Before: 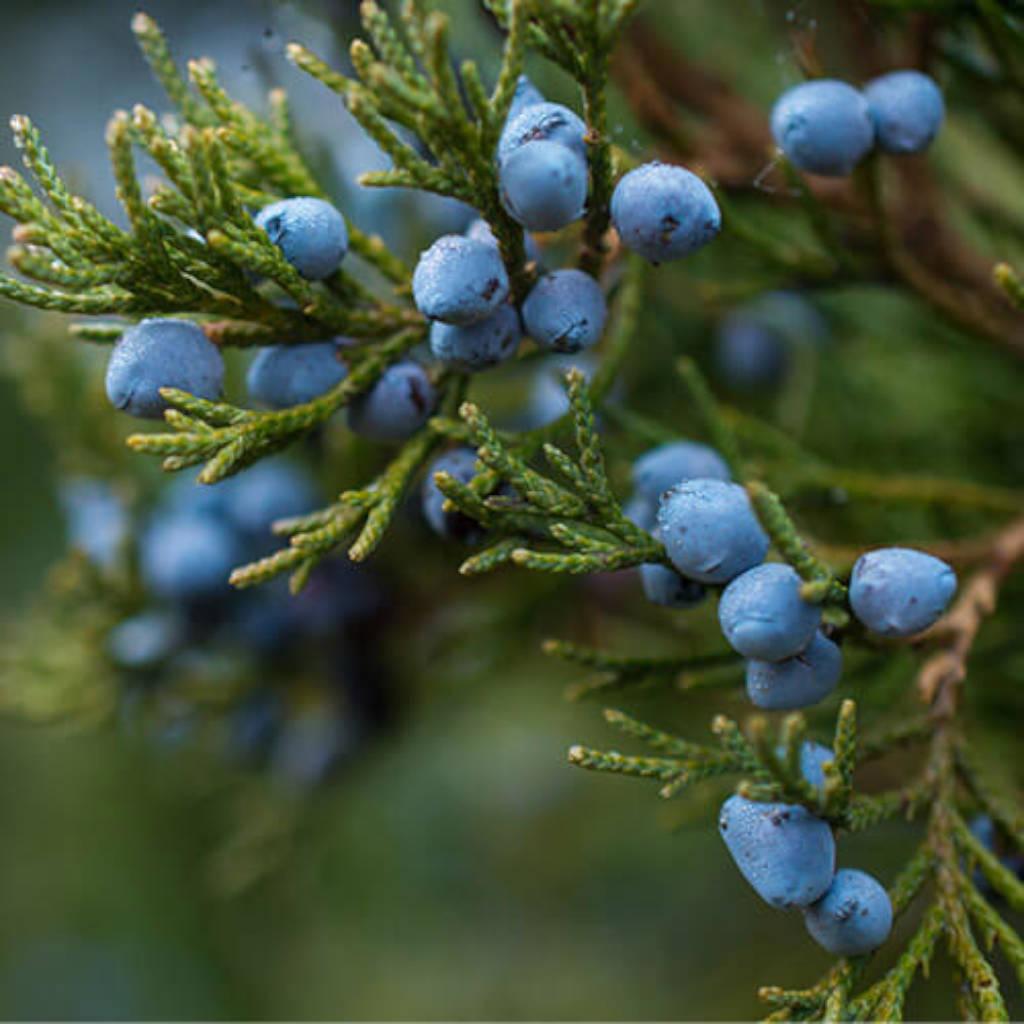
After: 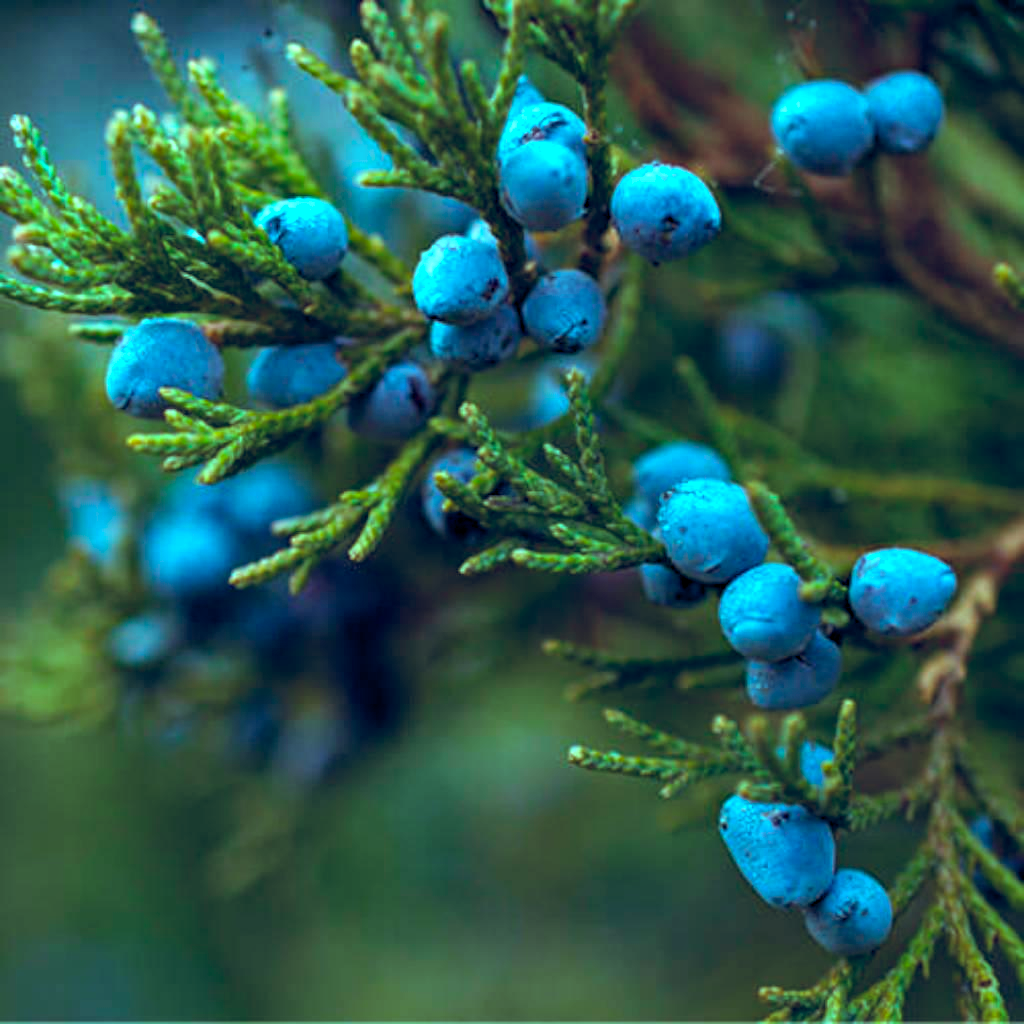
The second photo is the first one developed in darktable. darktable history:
color balance rgb: highlights gain › chroma 7.482%, highlights gain › hue 185.37°, global offset › chroma 0.25%, global offset › hue 257.81°, perceptual saturation grading › global saturation 19.787%, perceptual brilliance grading › global brilliance 11.535%, contrast 4.562%
haze removal: compatibility mode true, adaptive false
